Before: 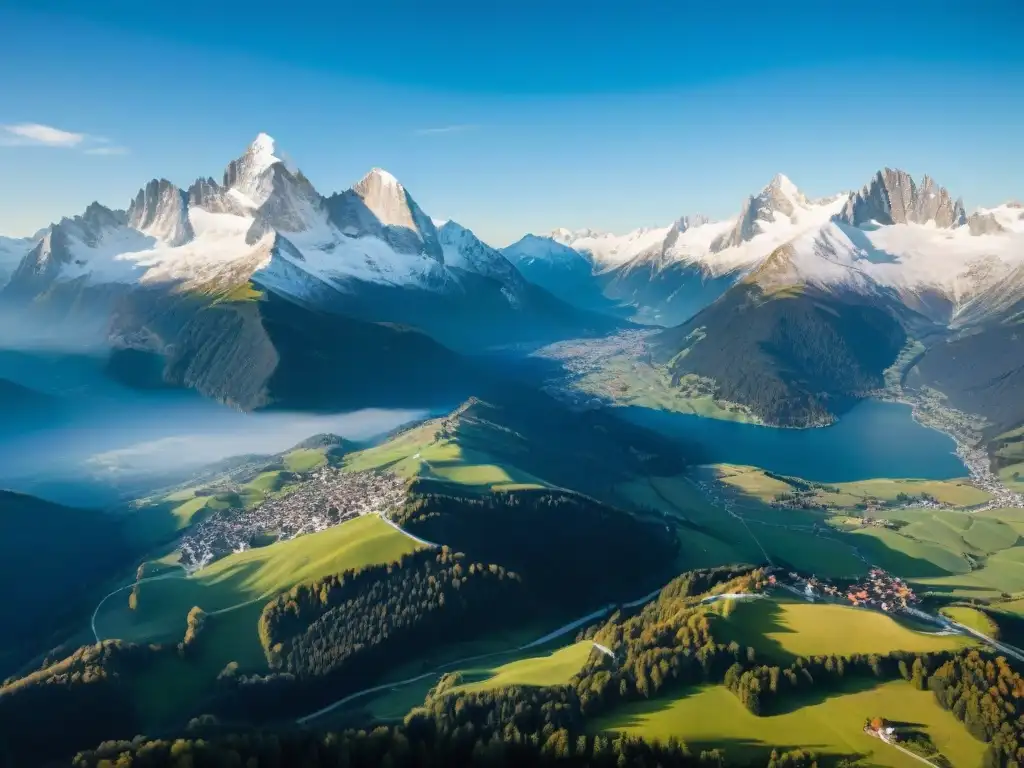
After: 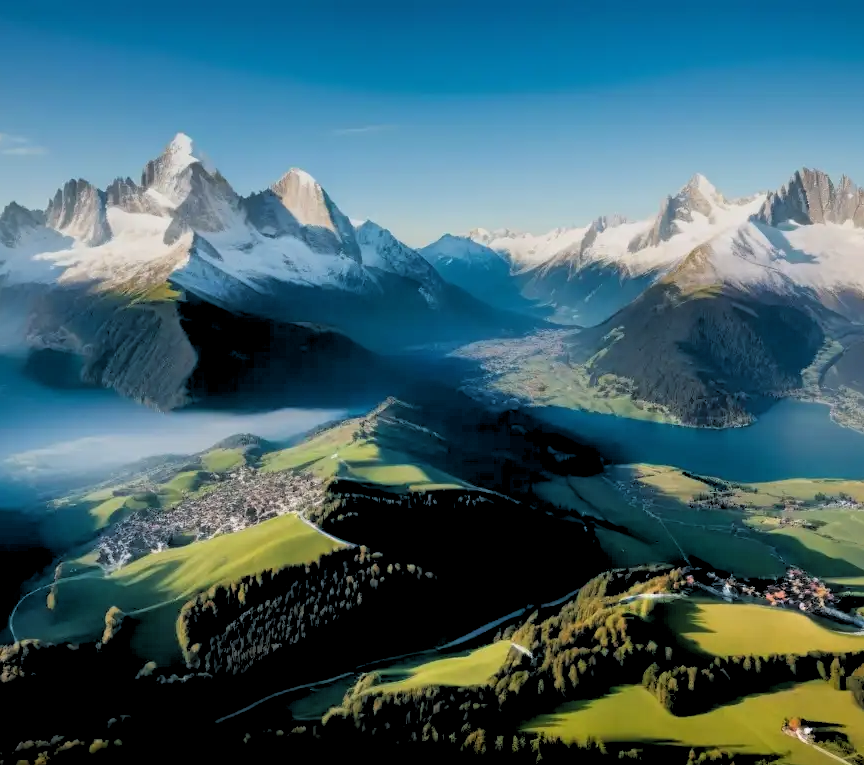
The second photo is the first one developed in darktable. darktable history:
crop: left 8.026%, right 7.374%
graduated density: on, module defaults
rgb levels: levels [[0.029, 0.461, 0.922], [0, 0.5, 1], [0, 0.5, 1]]
